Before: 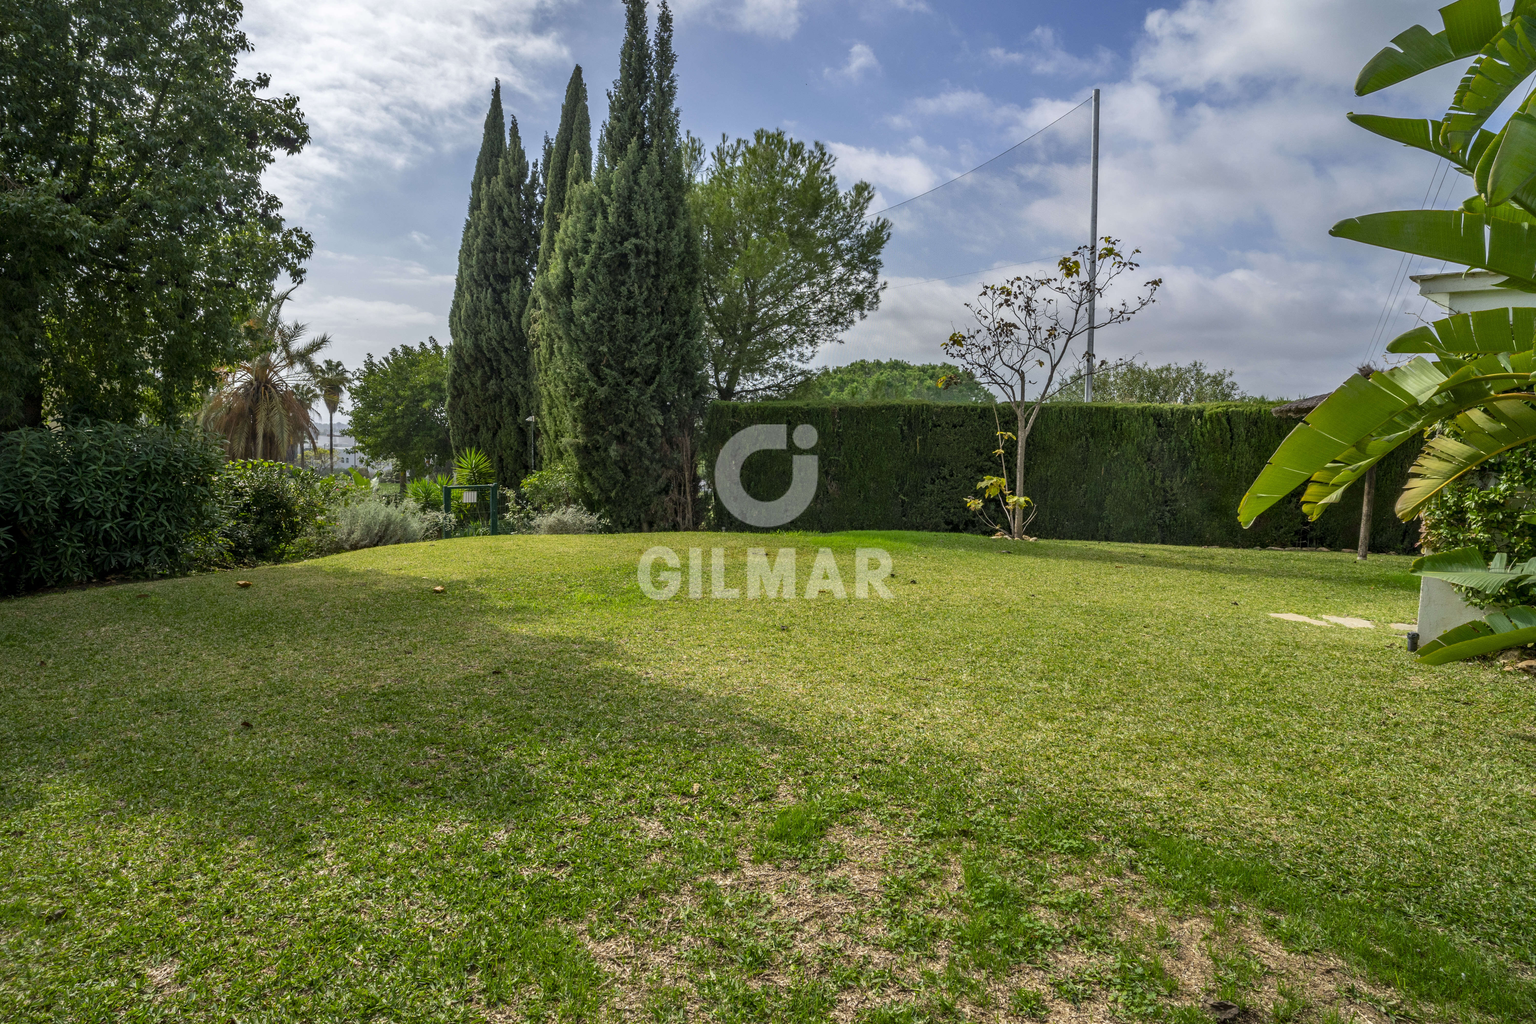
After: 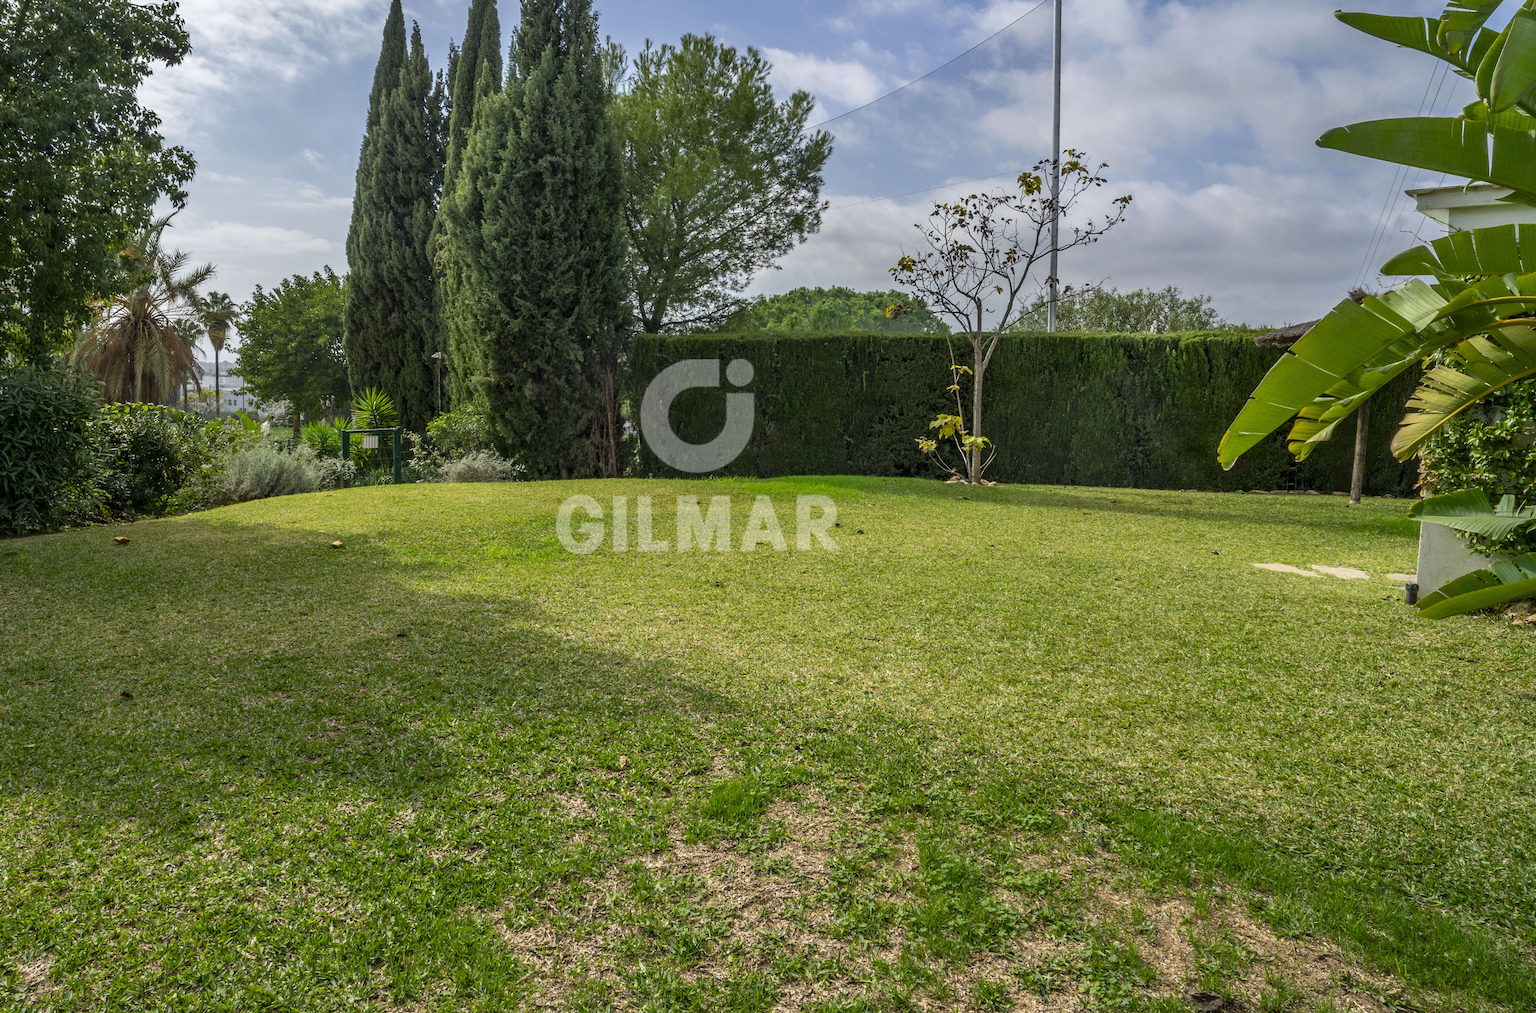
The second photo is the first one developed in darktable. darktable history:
crop and rotate: left 8.262%, top 9.226%
rotate and perspective: rotation -0.45°, automatic cropping original format, crop left 0.008, crop right 0.992, crop top 0.012, crop bottom 0.988
